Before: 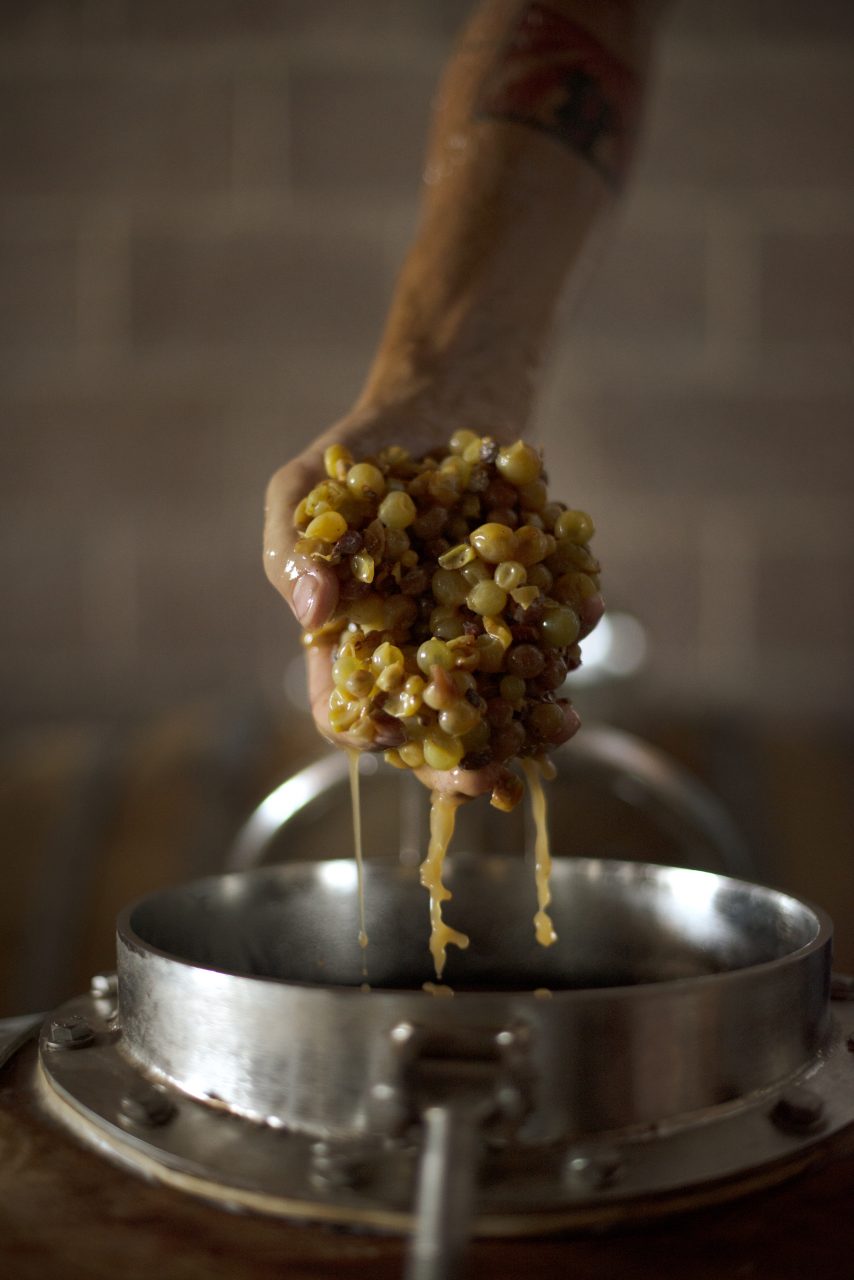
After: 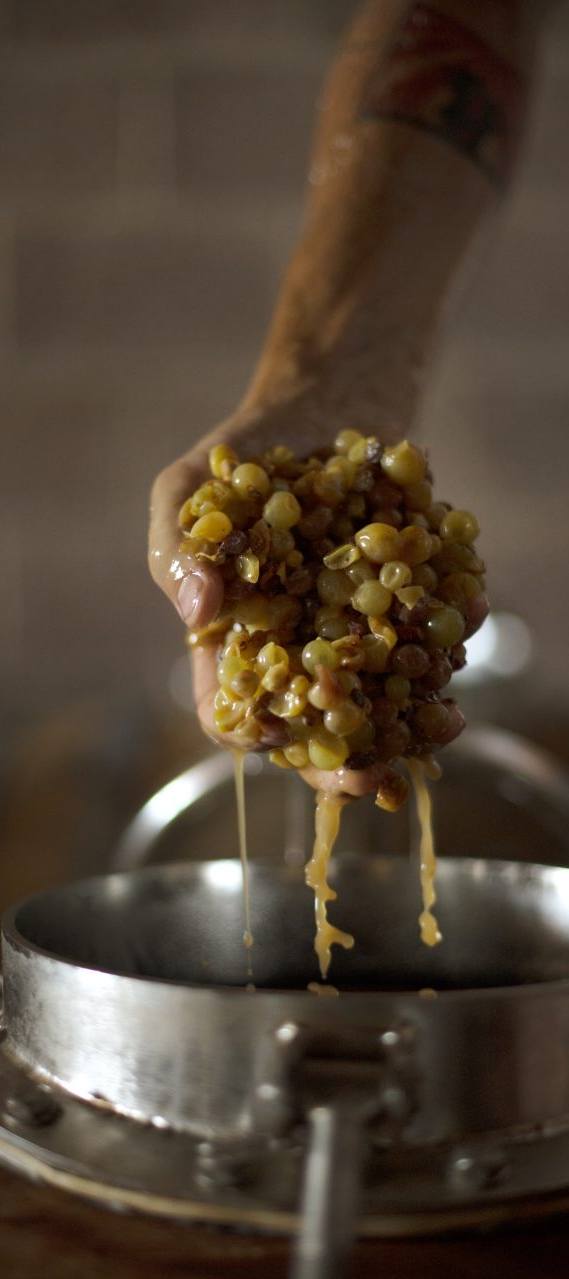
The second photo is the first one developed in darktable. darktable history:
exposure: compensate highlight preservation false
crop and rotate: left 13.537%, right 19.796%
rgb curve: mode RGB, independent channels
